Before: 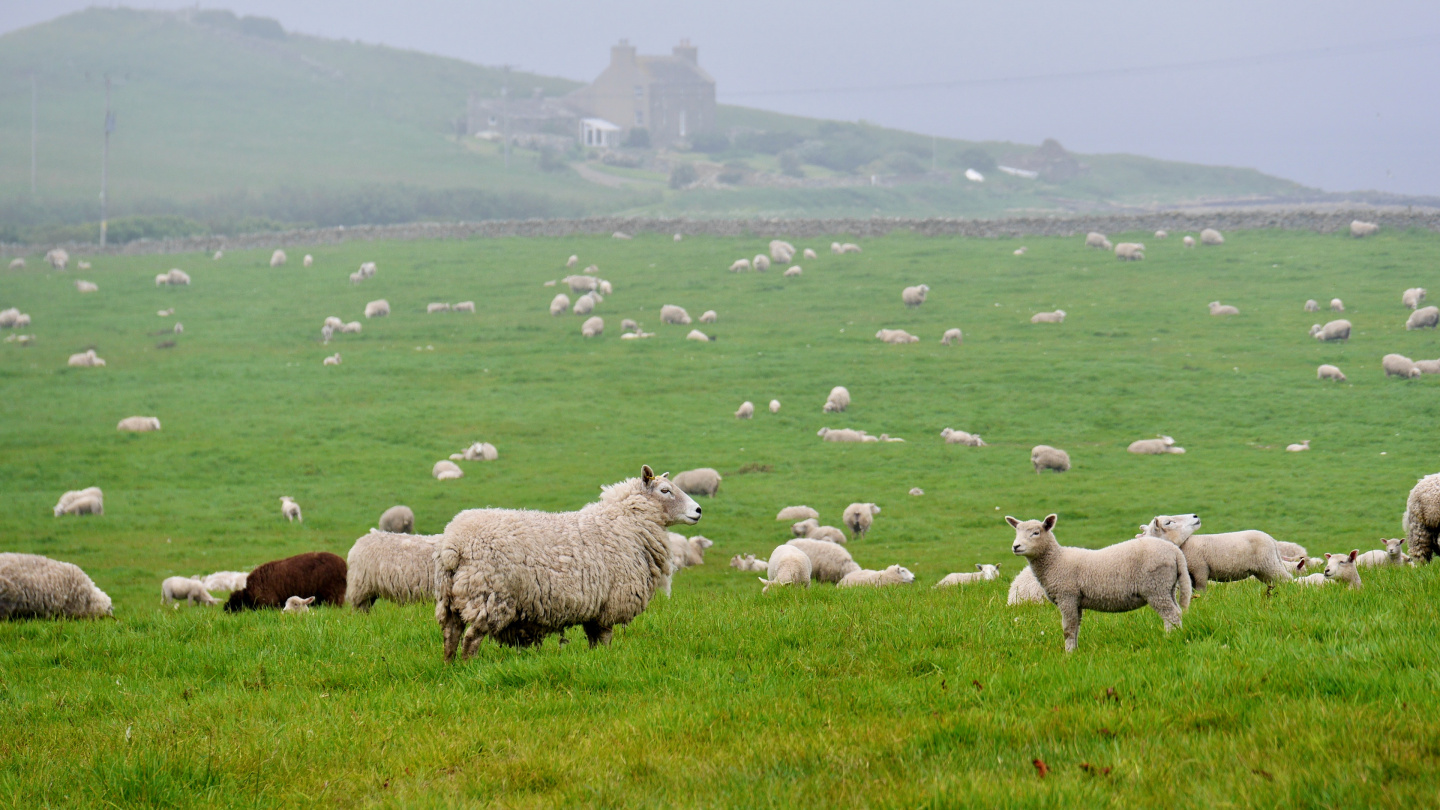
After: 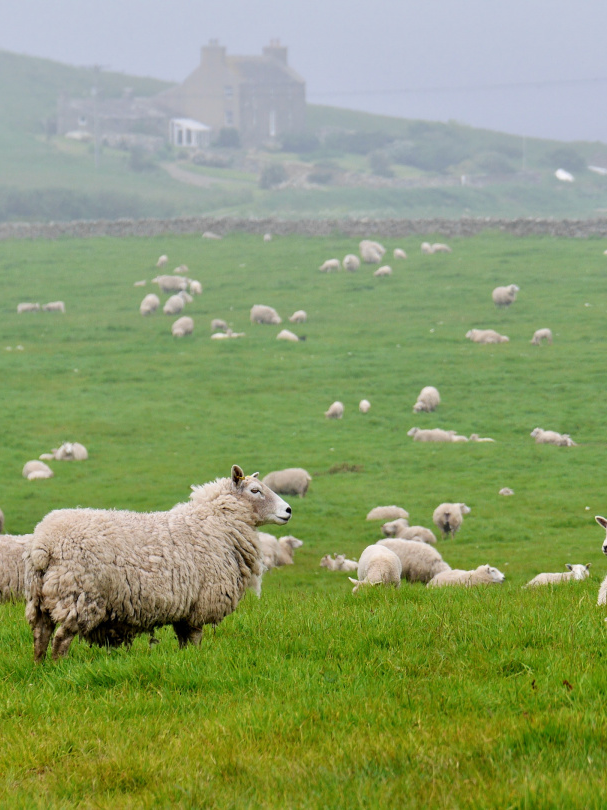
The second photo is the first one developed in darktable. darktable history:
crop: left 28.474%, right 29.306%
